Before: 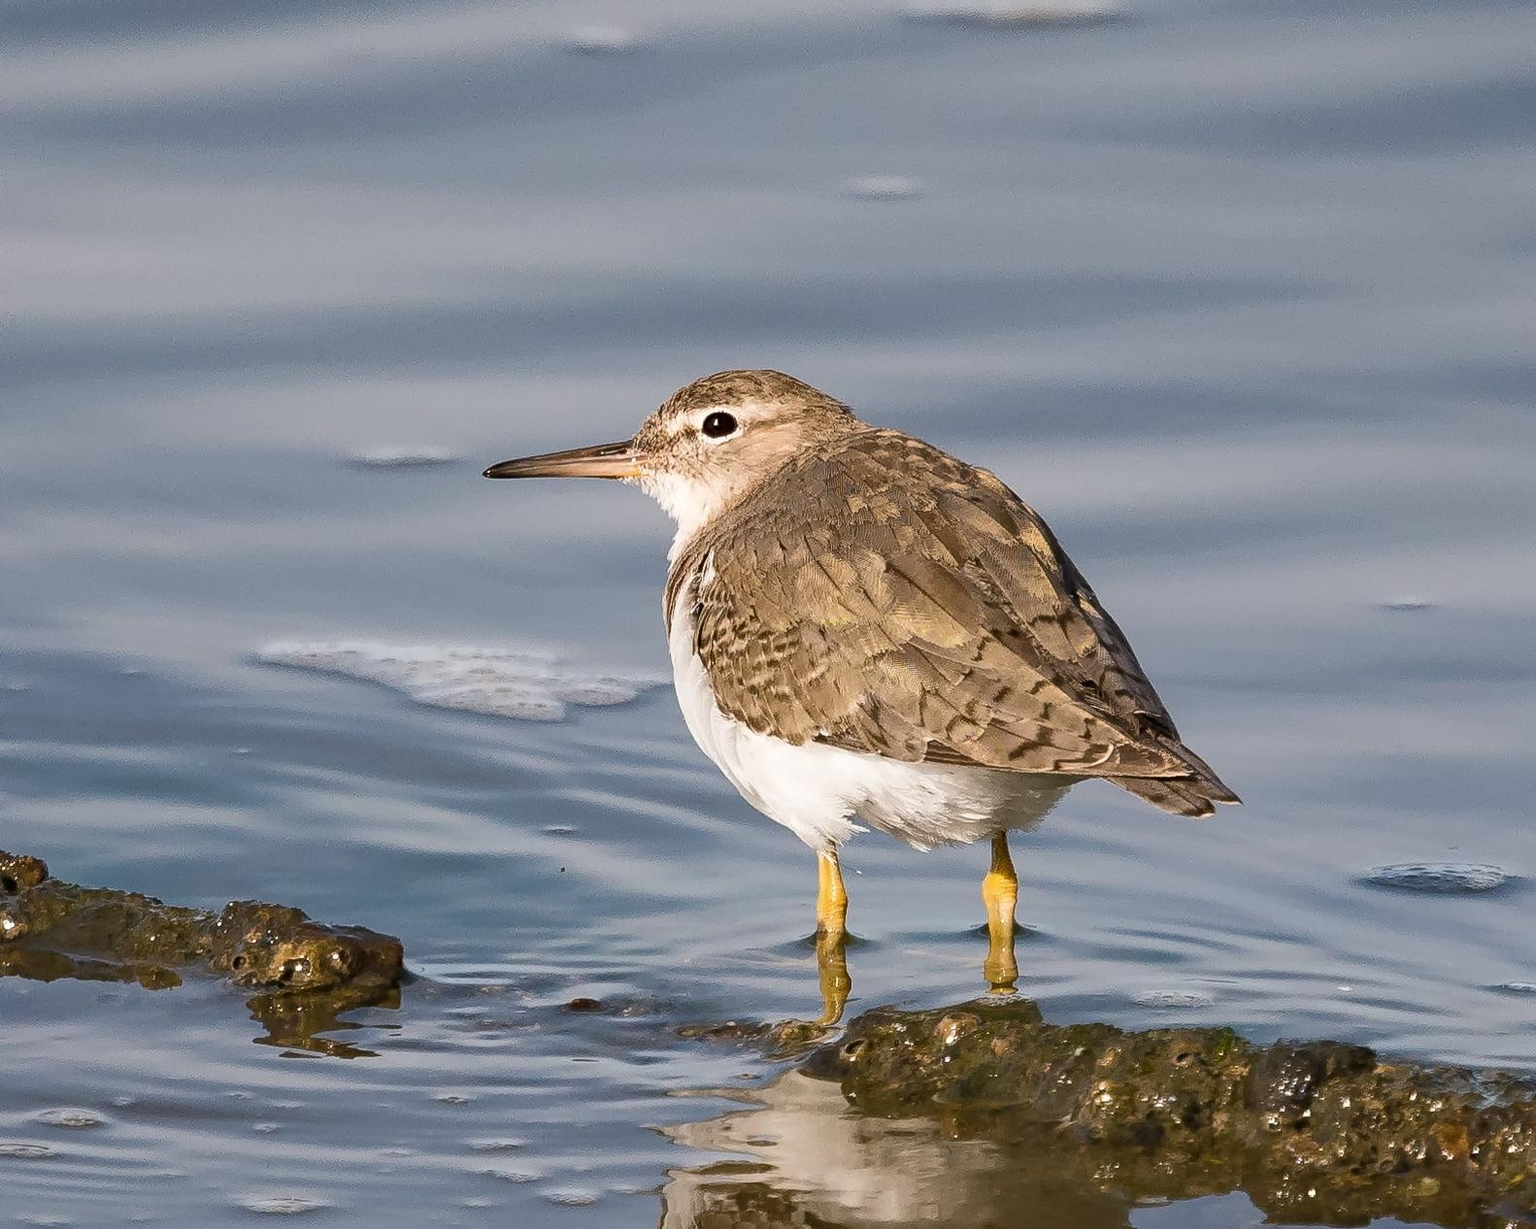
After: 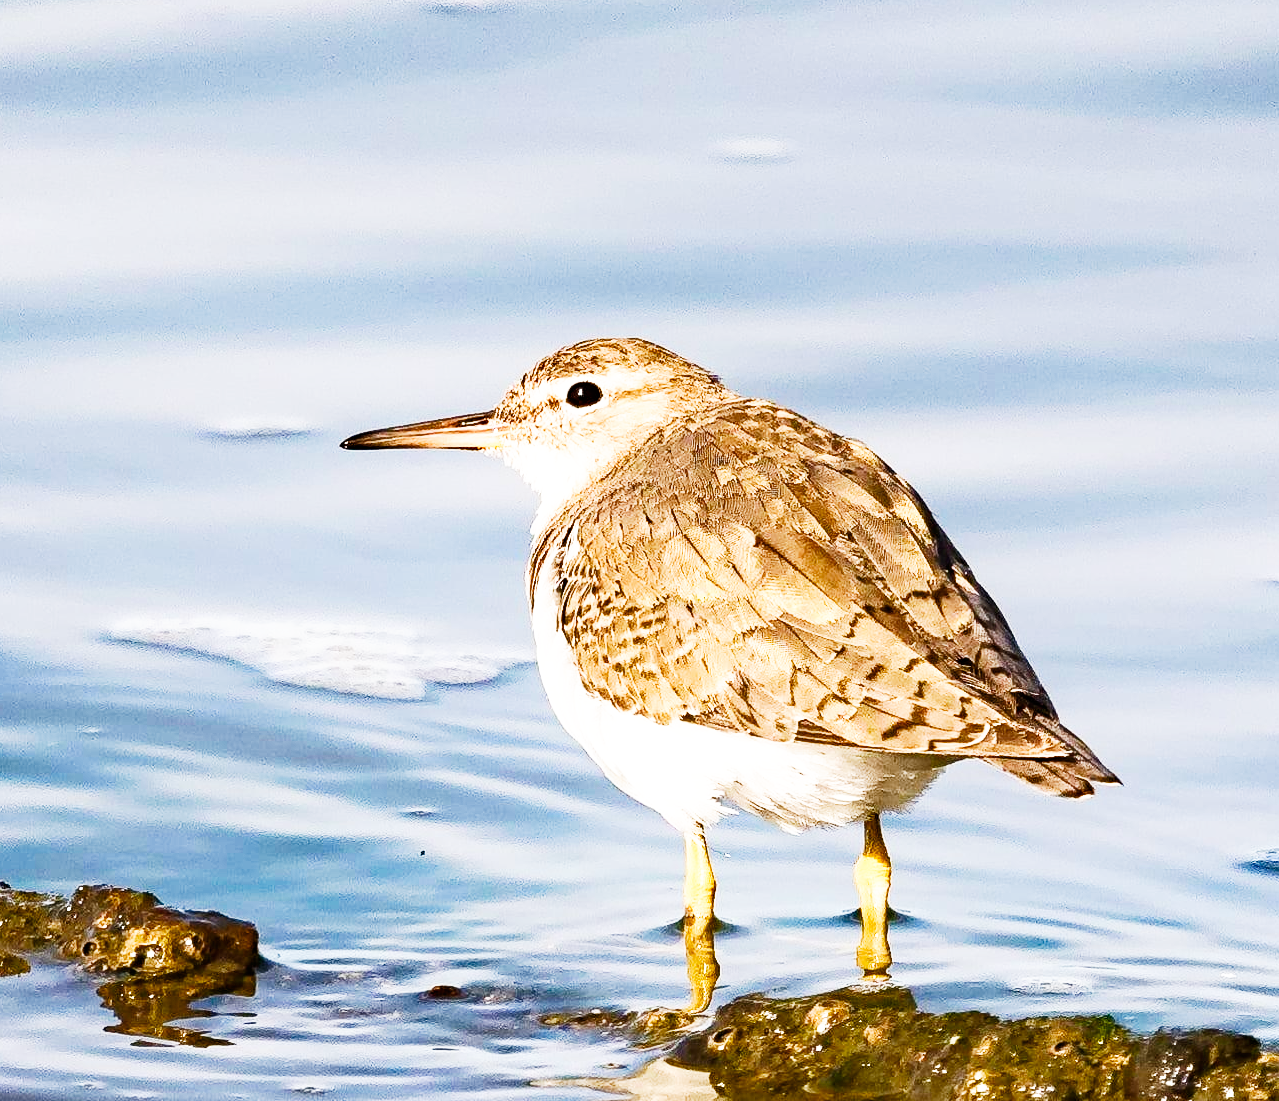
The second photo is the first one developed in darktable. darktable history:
haze removal: compatibility mode true, adaptive false
base curve: curves: ch0 [(0, 0) (0.007, 0.004) (0.027, 0.03) (0.046, 0.07) (0.207, 0.54) (0.442, 0.872) (0.673, 0.972) (1, 1)], preserve colors none
crop: left 9.929%, top 3.475%, right 9.188%, bottom 9.529%
color balance rgb: perceptual saturation grading › global saturation 20%, perceptual saturation grading › highlights -50%, perceptual saturation grading › shadows 30%
shadows and highlights: shadows 0, highlights 40
